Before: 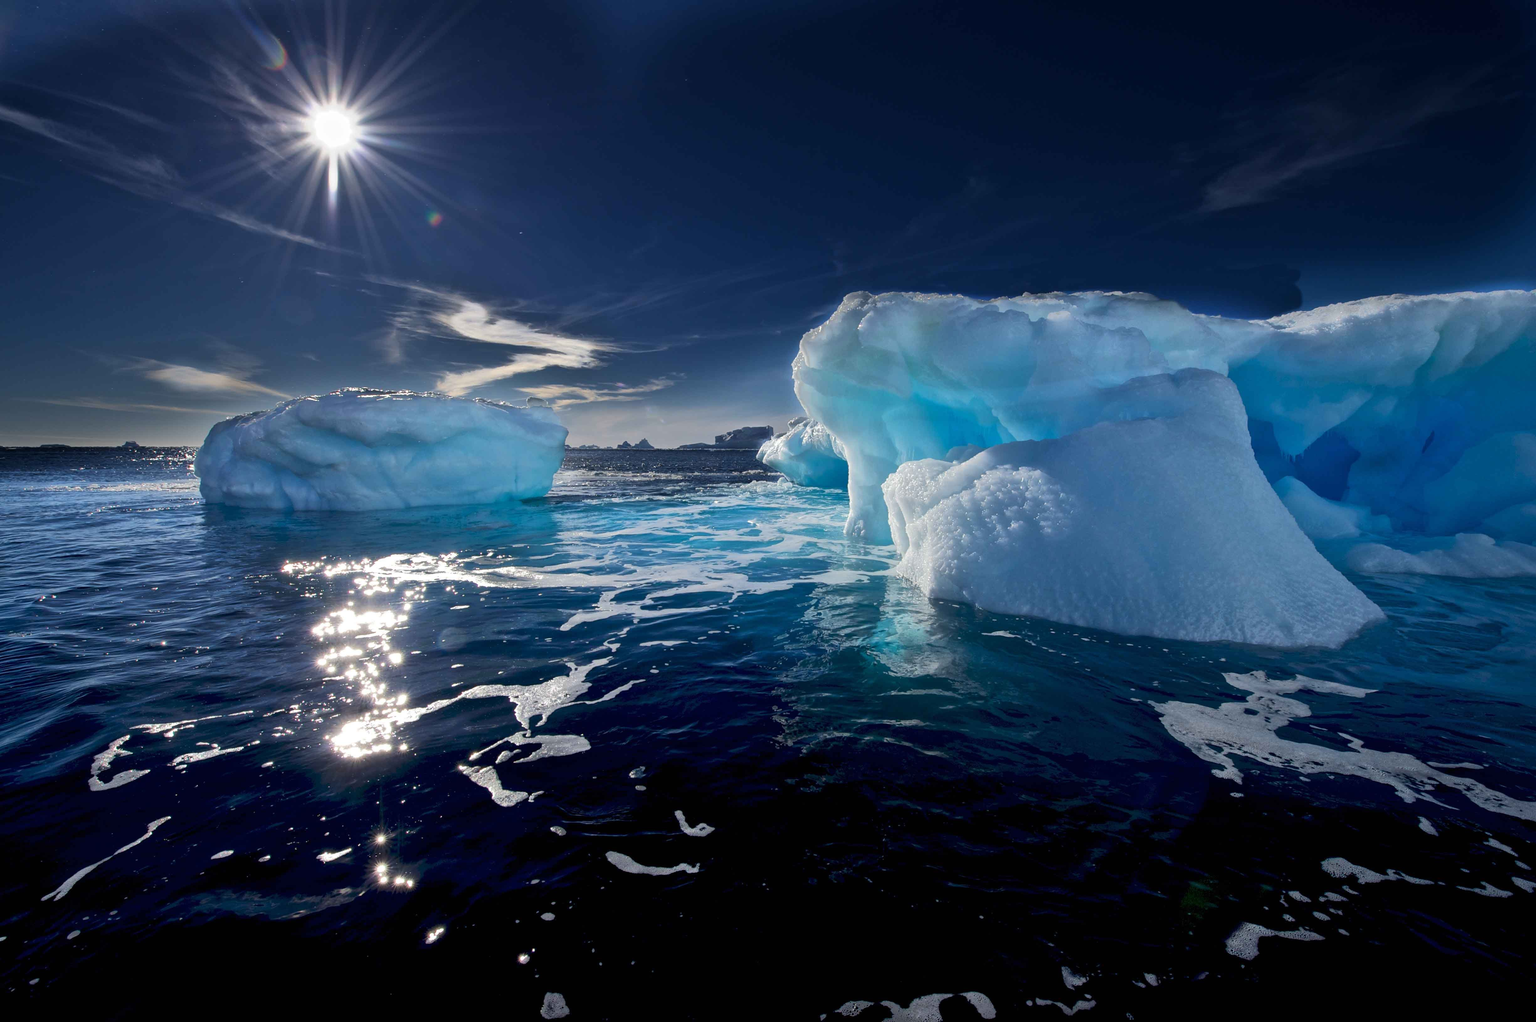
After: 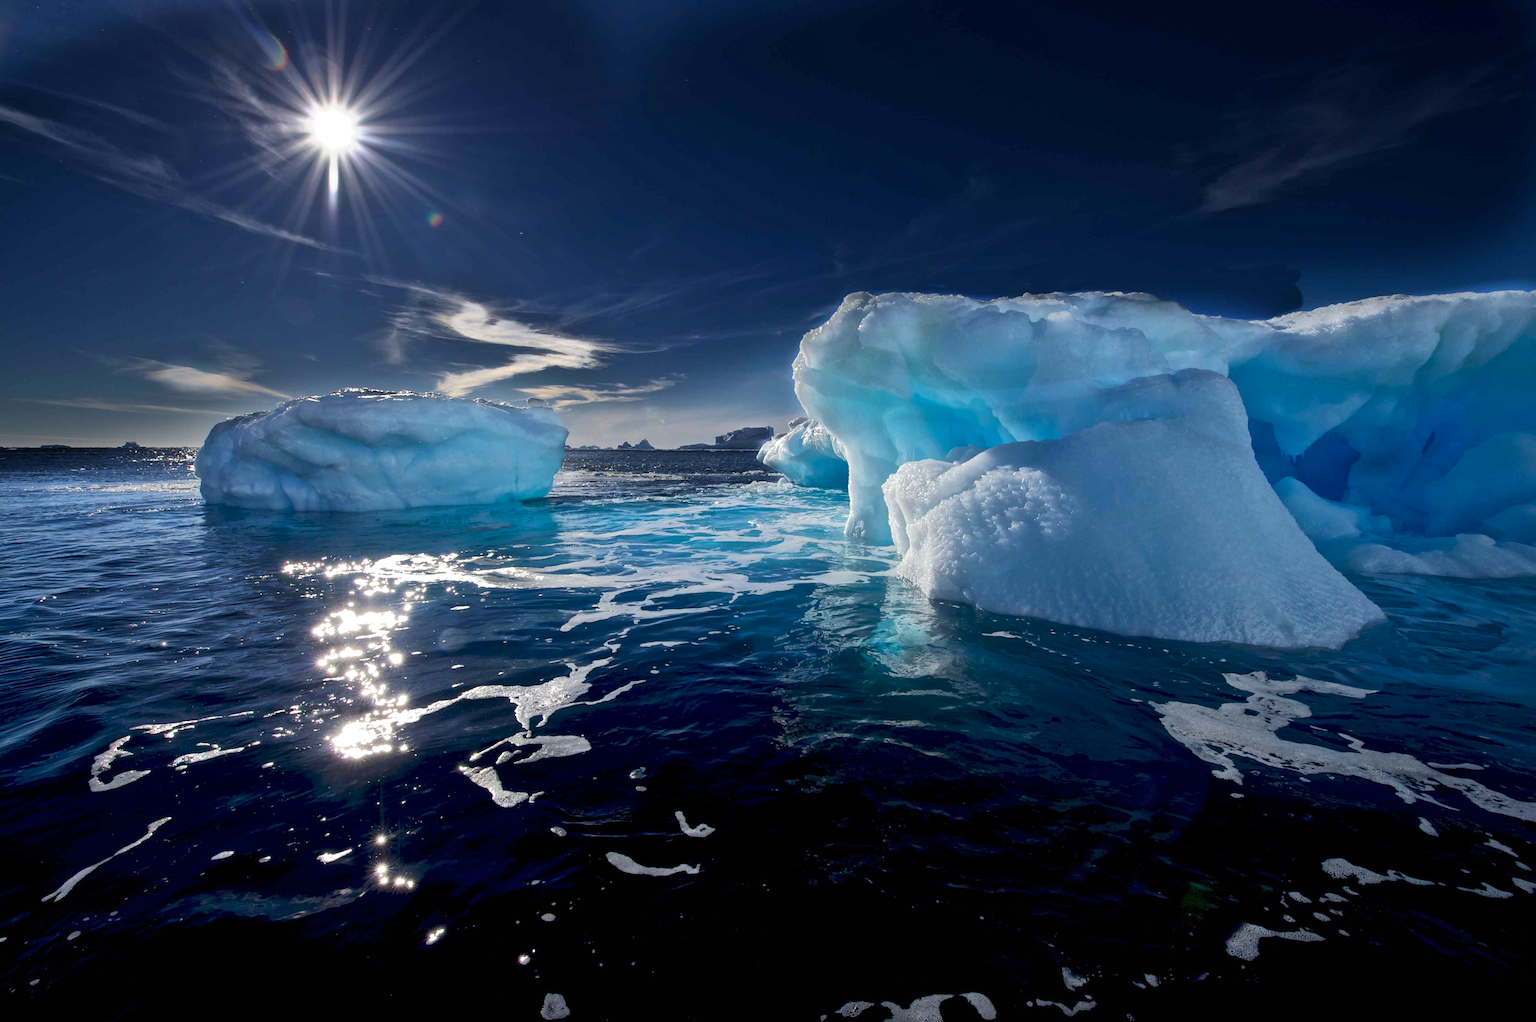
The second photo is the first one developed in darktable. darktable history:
local contrast: highlights 107%, shadows 100%, detail 119%, midtone range 0.2
contrast brightness saturation: contrast -0.013, brightness -0.014, saturation 0.04
